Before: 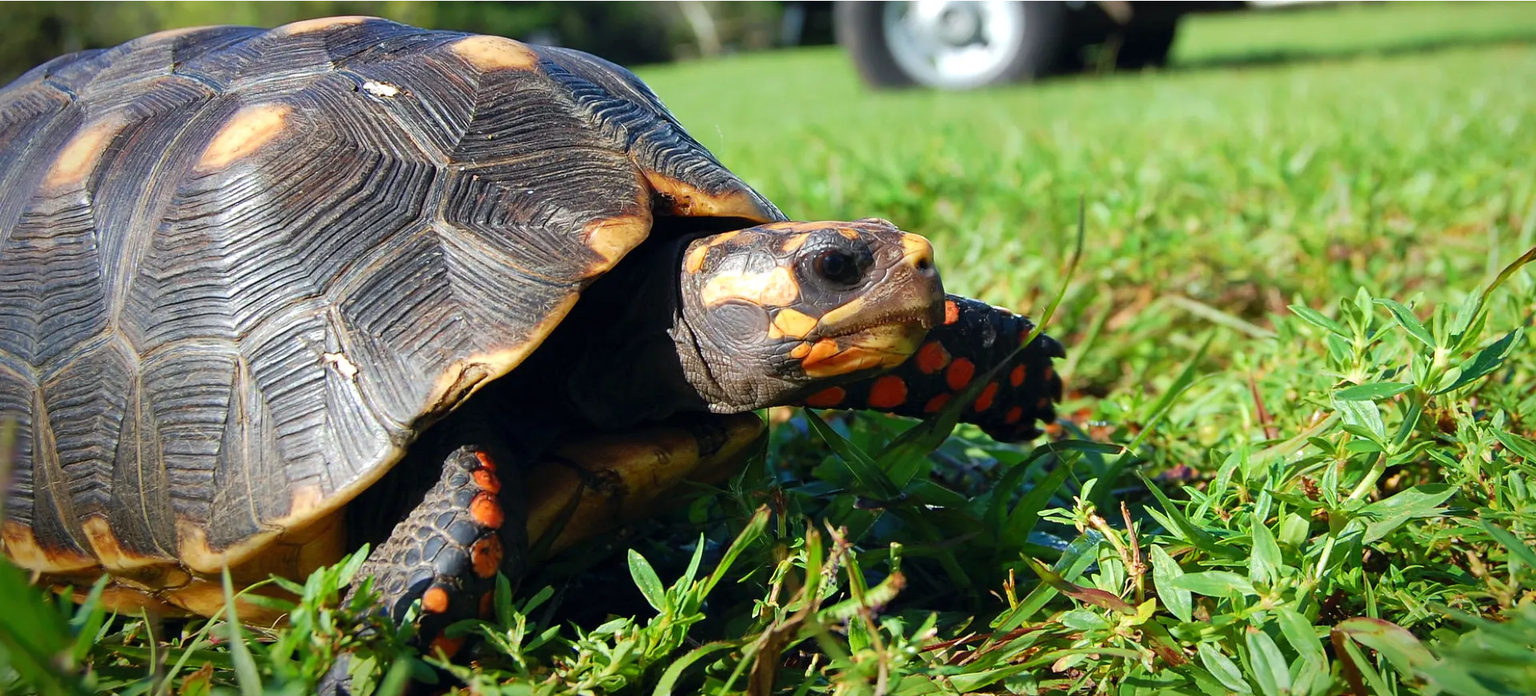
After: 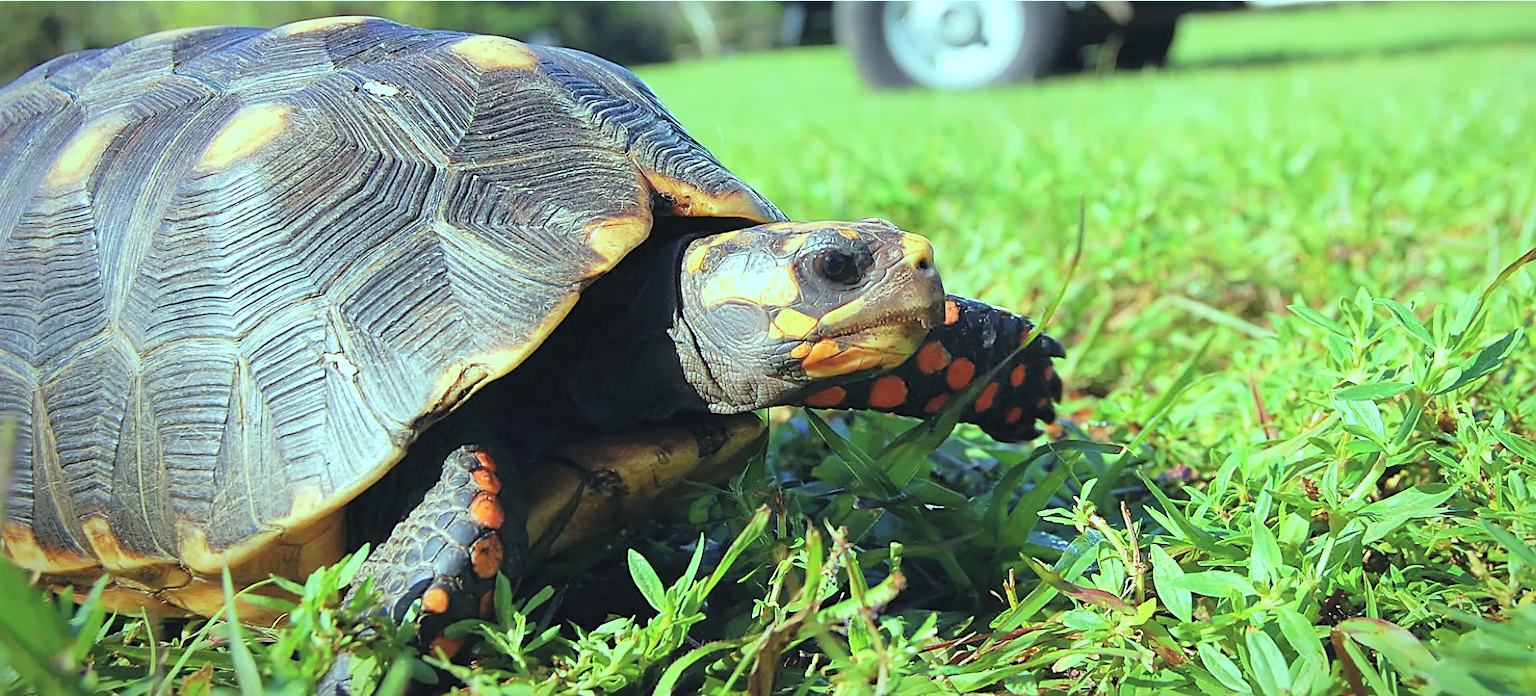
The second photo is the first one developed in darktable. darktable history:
sharpen: on, module defaults
color balance: mode lift, gamma, gain (sRGB), lift [0.997, 0.979, 1.021, 1.011], gamma [1, 1.084, 0.916, 0.998], gain [1, 0.87, 1.13, 1.101], contrast 4.55%, contrast fulcrum 38.24%, output saturation 104.09%
contrast brightness saturation: brightness 0.28
